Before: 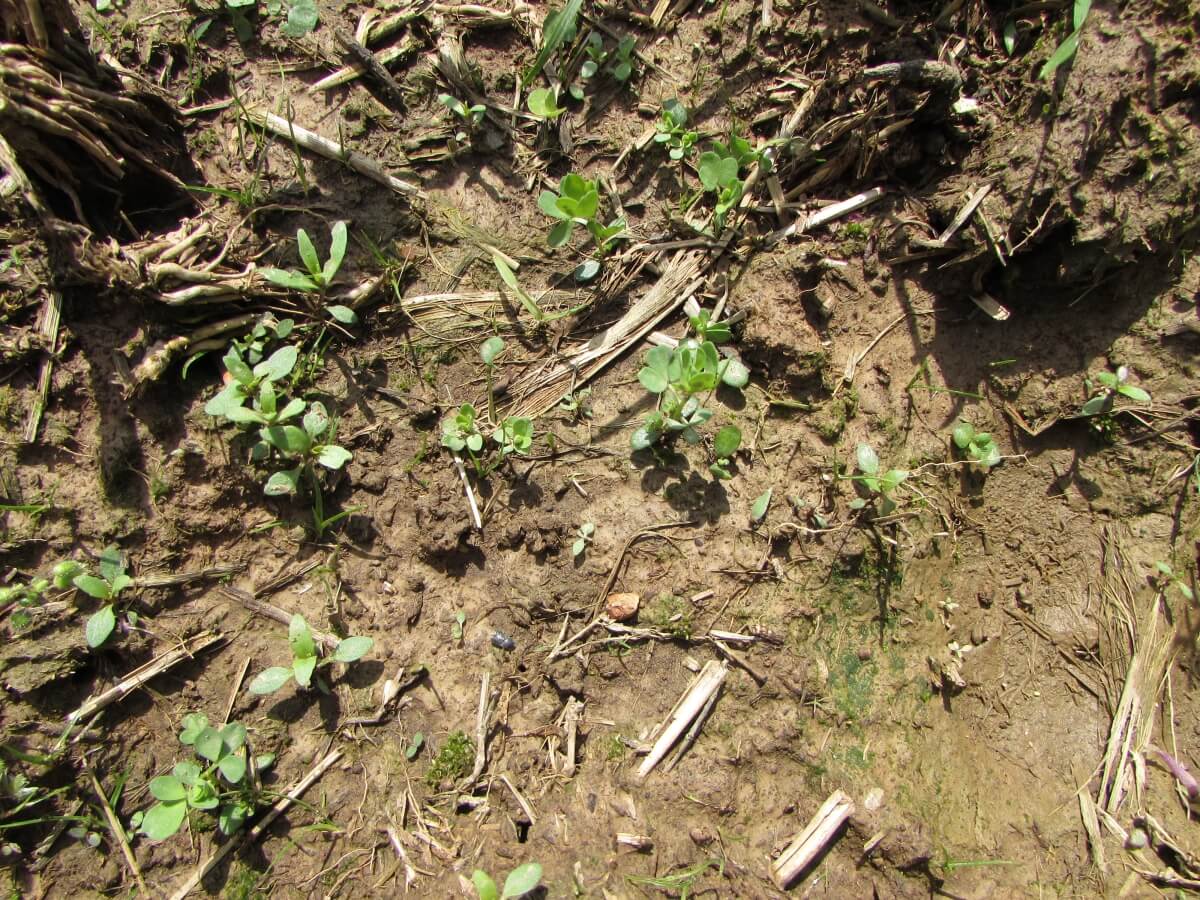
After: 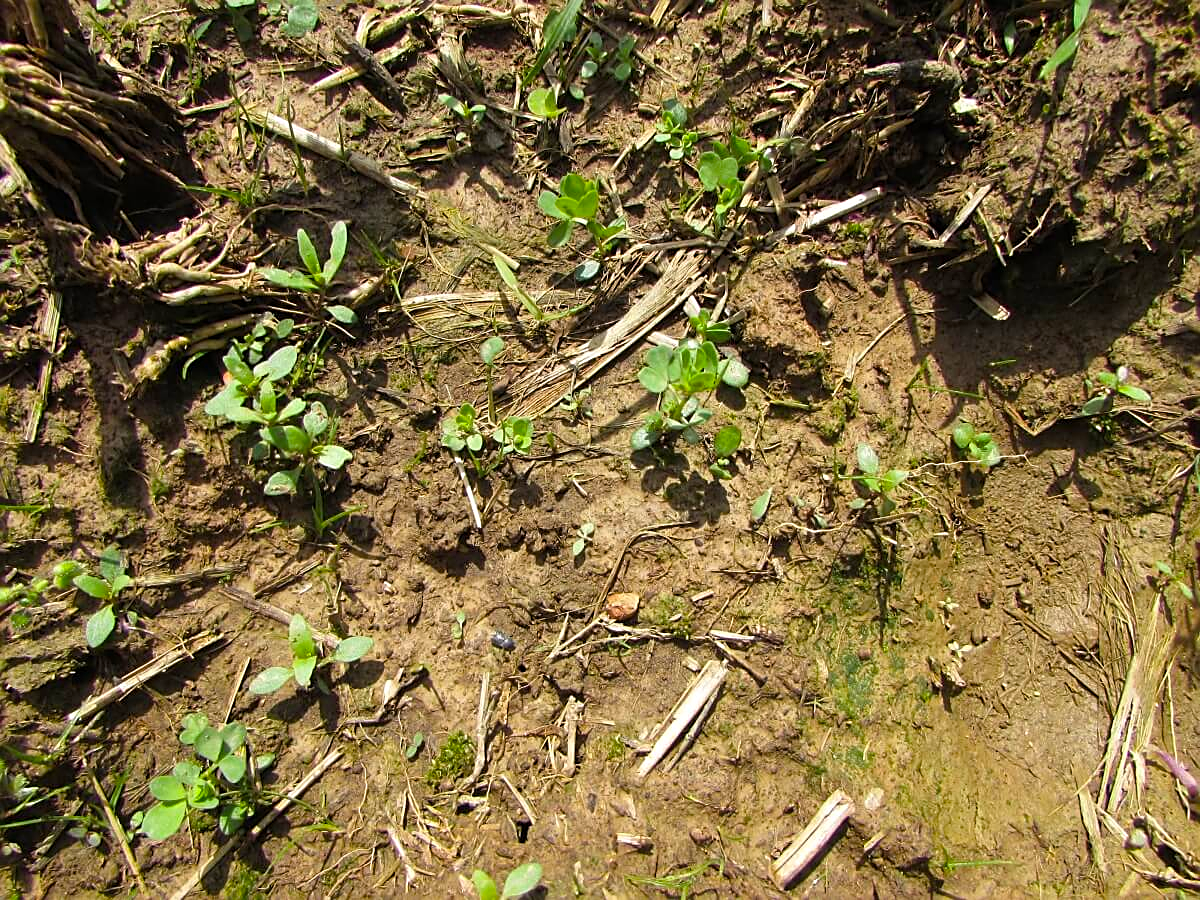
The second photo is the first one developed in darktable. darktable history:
sharpen: amount 0.545
color balance rgb: perceptual saturation grading › global saturation 31.014%, global vibrance 10.031%
